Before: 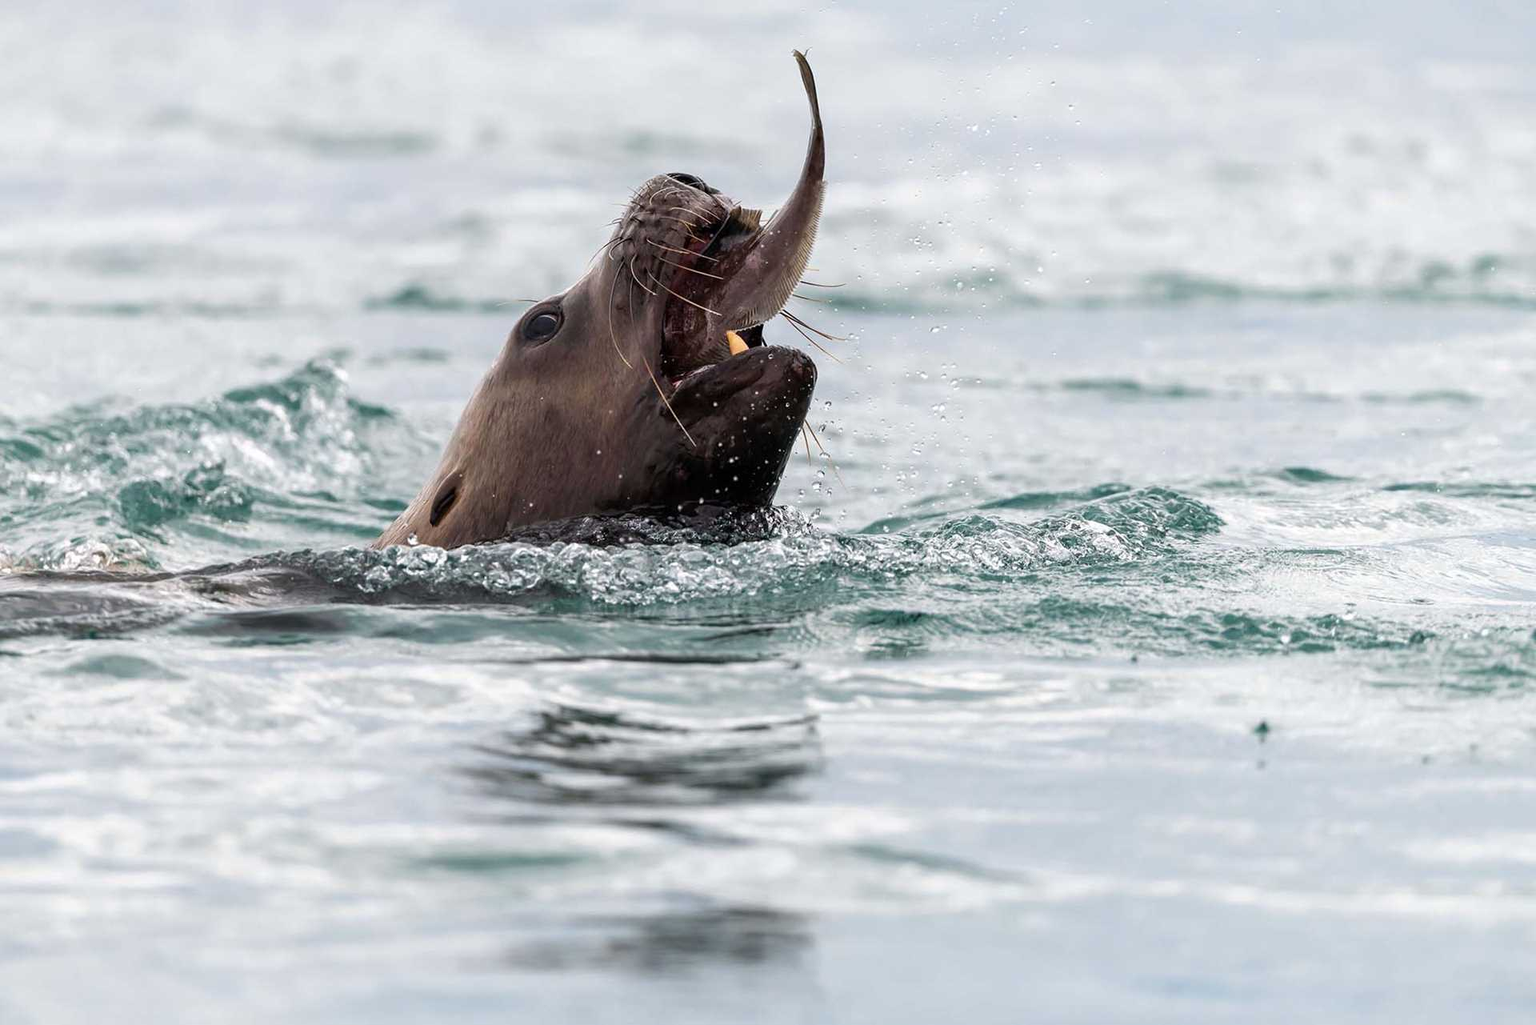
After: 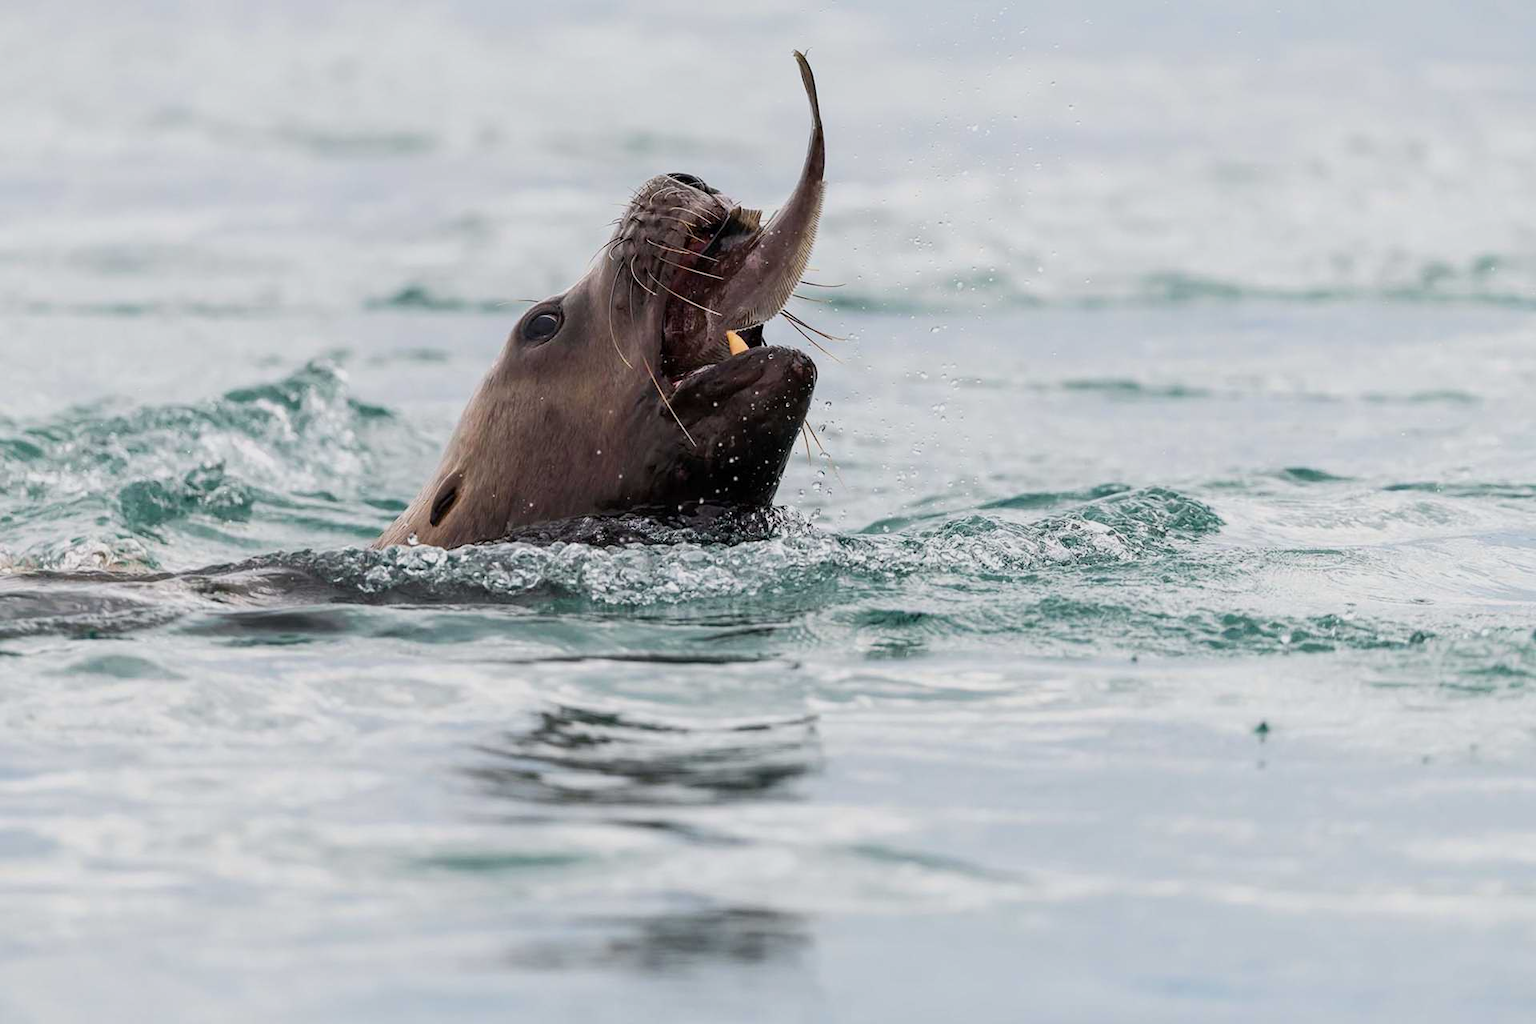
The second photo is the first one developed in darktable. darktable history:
tone equalizer: -8 EV -0.002 EV, -7 EV 0.005 EV, -6 EV -0.041 EV, -5 EV 0.013 EV, -4 EV -0.02 EV, -3 EV 0.039 EV, -2 EV -0.067 EV, -1 EV -0.305 EV, +0 EV -0.607 EV, edges refinement/feathering 500, mask exposure compensation -1.57 EV, preserve details no
